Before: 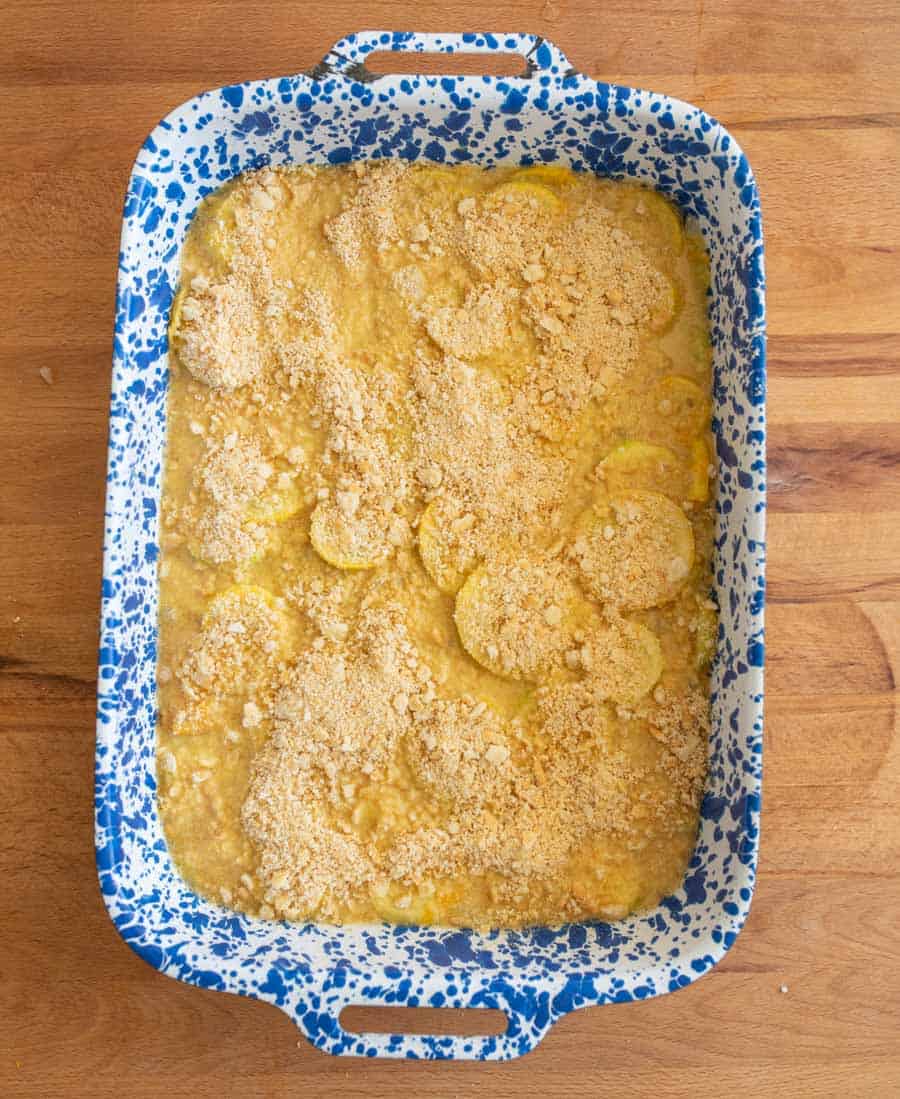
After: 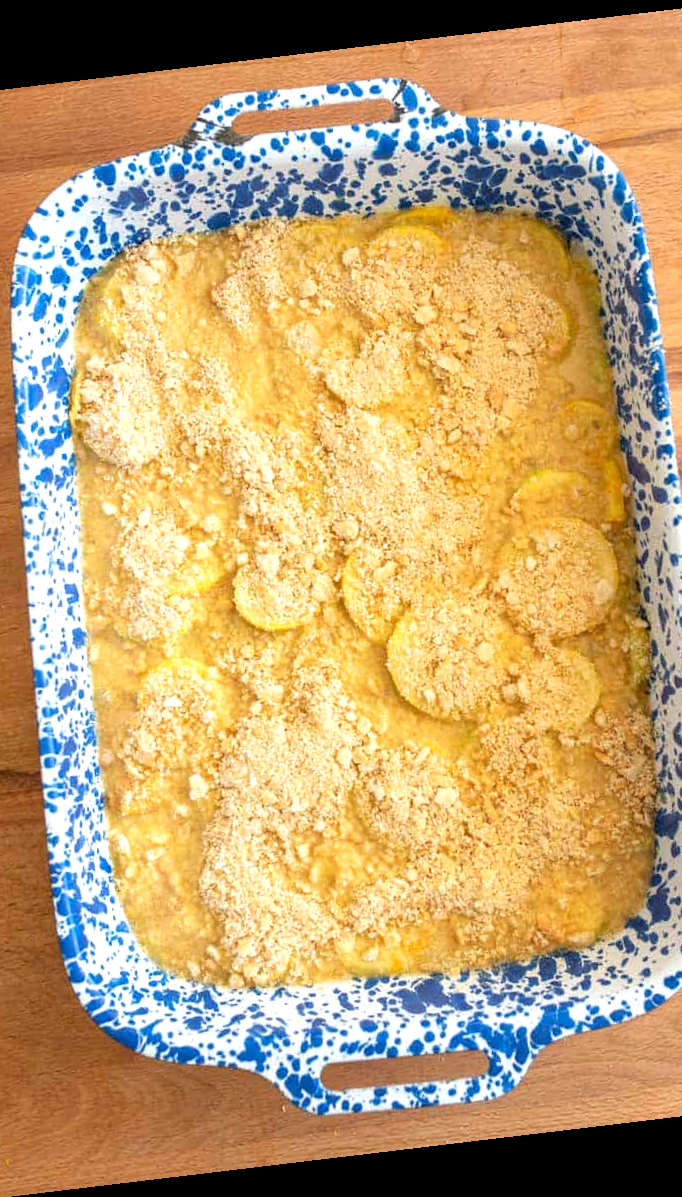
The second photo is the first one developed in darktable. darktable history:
crop and rotate: left 13.409%, right 19.924%
exposure: black level correction 0.001, exposure 0.5 EV, compensate exposure bias true, compensate highlight preservation false
rotate and perspective: rotation -6.83°, automatic cropping off
